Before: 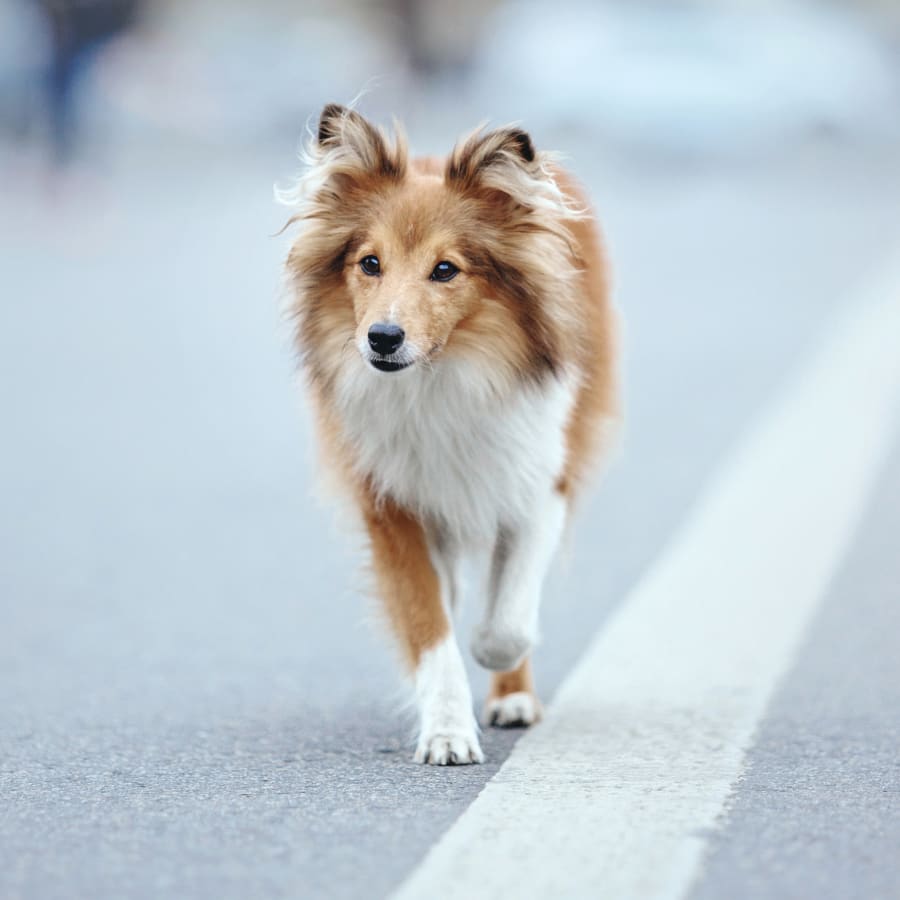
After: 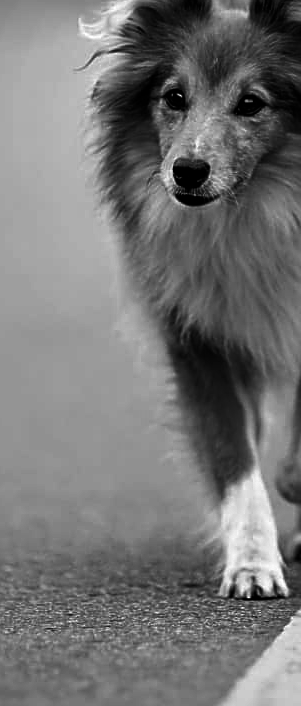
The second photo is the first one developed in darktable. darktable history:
contrast brightness saturation: contrast 0.02, brightness -1, saturation -1
sharpen: on, module defaults
crop and rotate: left 21.77%, top 18.528%, right 44.676%, bottom 2.997%
